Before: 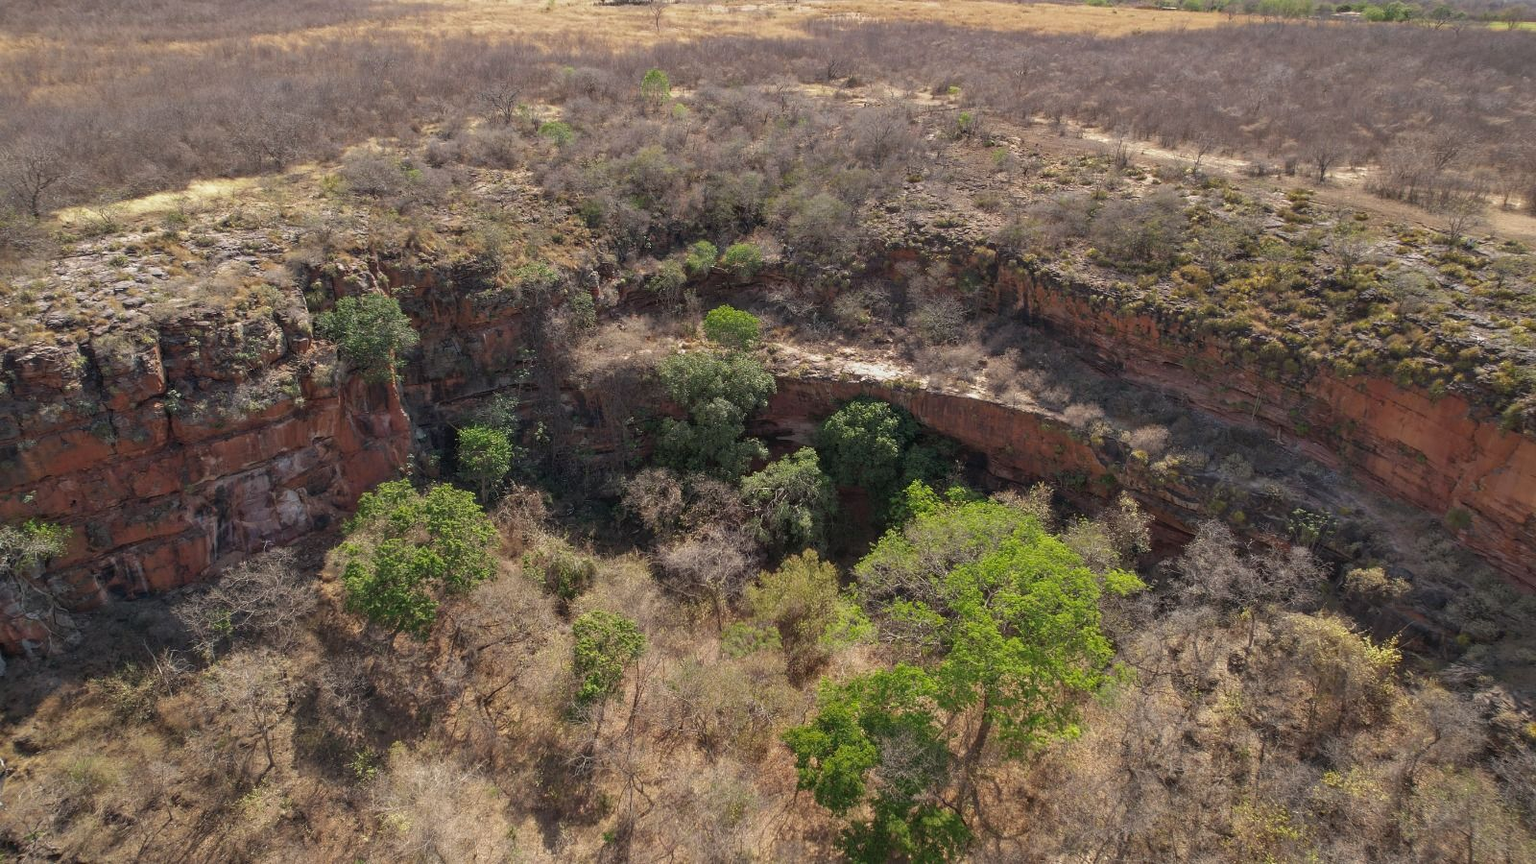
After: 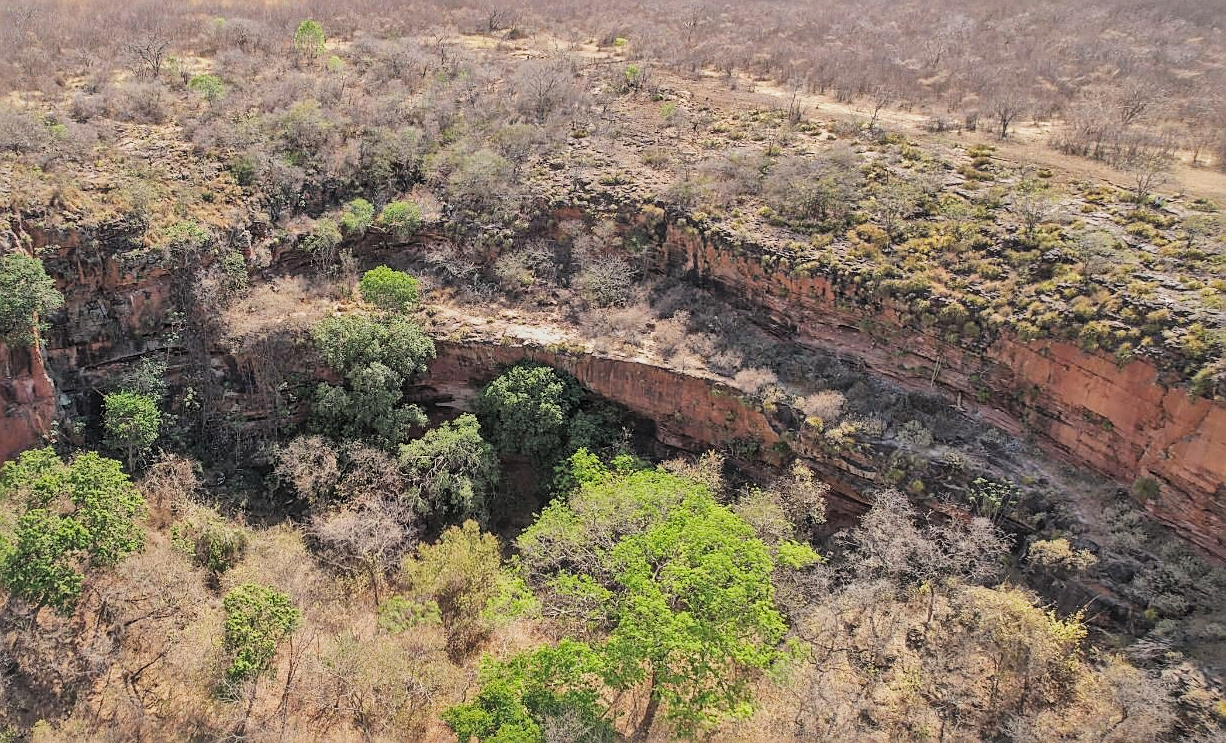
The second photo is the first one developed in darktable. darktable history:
contrast equalizer: octaves 7, y [[0.783, 0.666, 0.575, 0.77, 0.556, 0.501], [0.5 ×6], [0.5 ×6], [0, 0.02, 0.272, 0.399, 0.062, 0], [0 ×6]], mix -0.196
exposure: black level correction -0.006, exposure 1 EV, compensate highlight preservation false
shadows and highlights: shadows -20.09, white point adjustment -2.19, highlights -34.74
sharpen: on, module defaults
local contrast: mode bilateral grid, contrast 21, coarseness 20, detail 150%, midtone range 0.2
filmic rgb: black relative exposure -5.12 EV, white relative exposure 3.98 EV, hardness 2.89, contrast 1.186, highlights saturation mix -29.61%, preserve chrominance max RGB, color science v6 (2022), contrast in shadows safe, contrast in highlights safe
crop: left 23.373%, top 5.825%, bottom 11.538%
